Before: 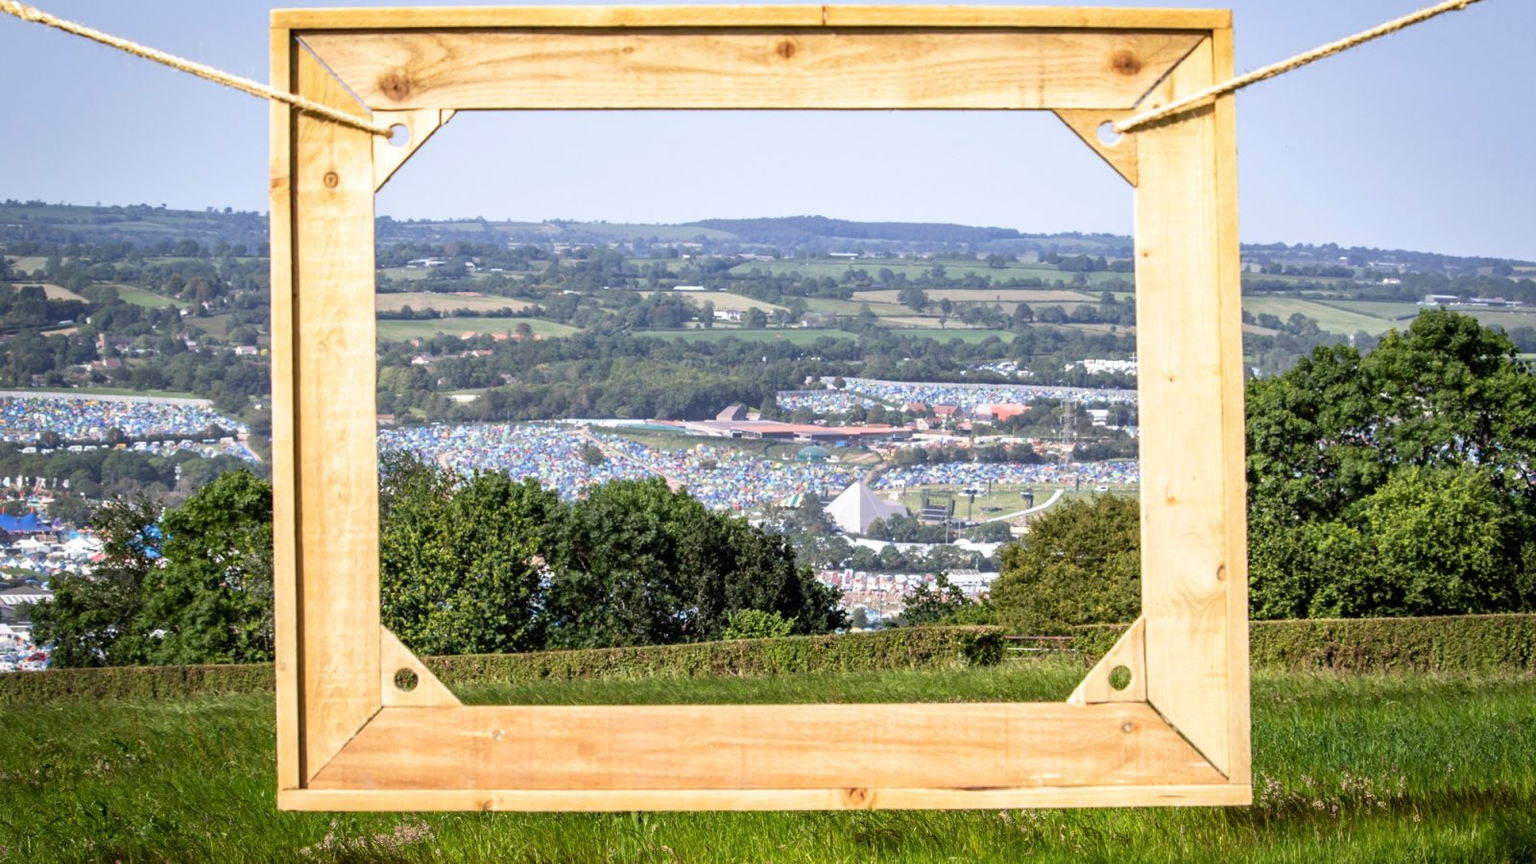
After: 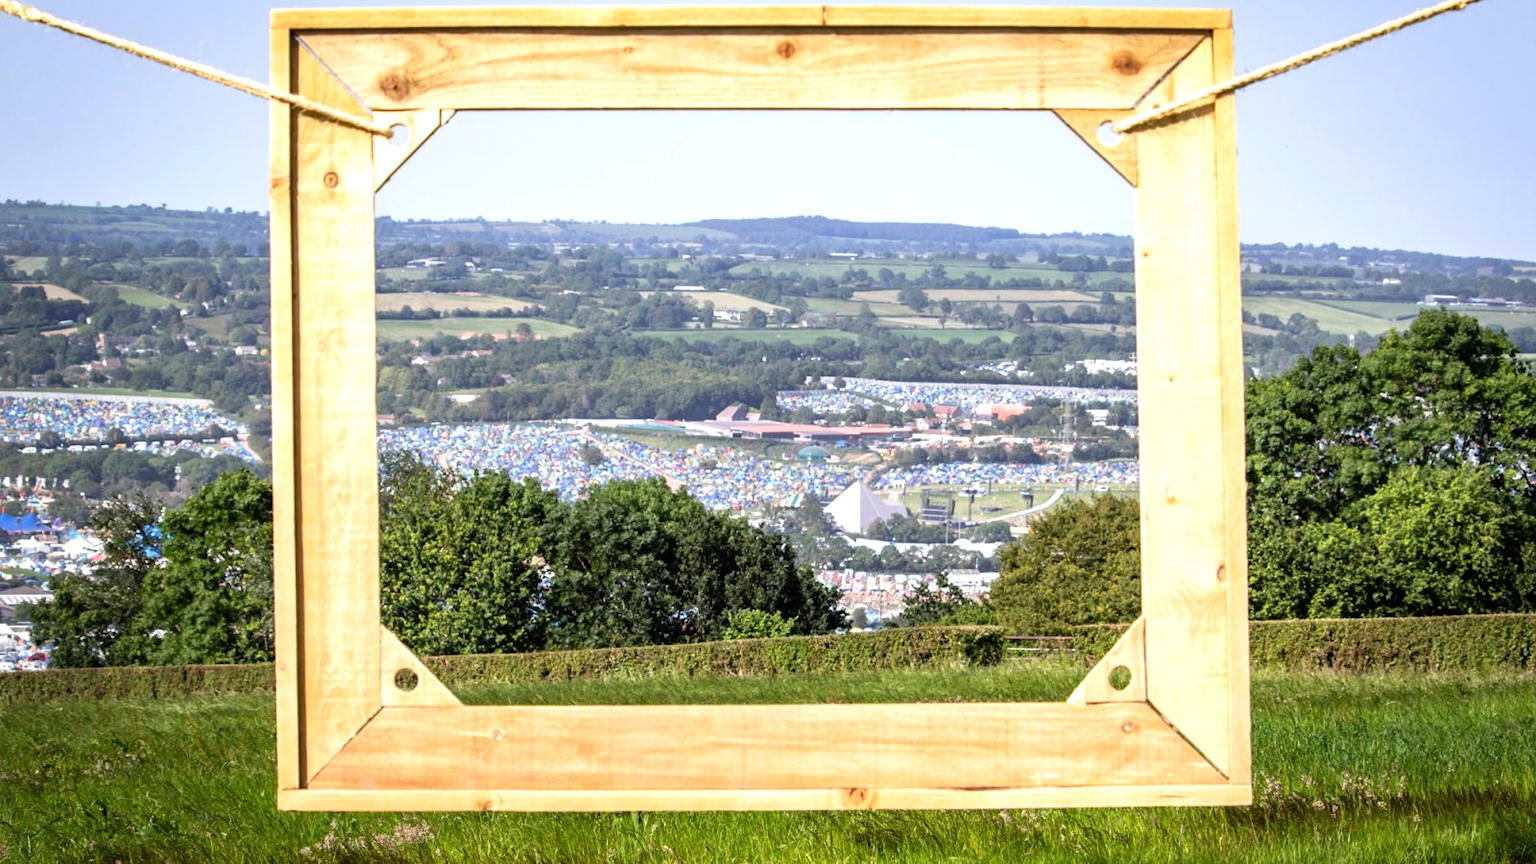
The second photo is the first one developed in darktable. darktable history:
exposure: exposure 0.299 EV, compensate highlight preservation false
